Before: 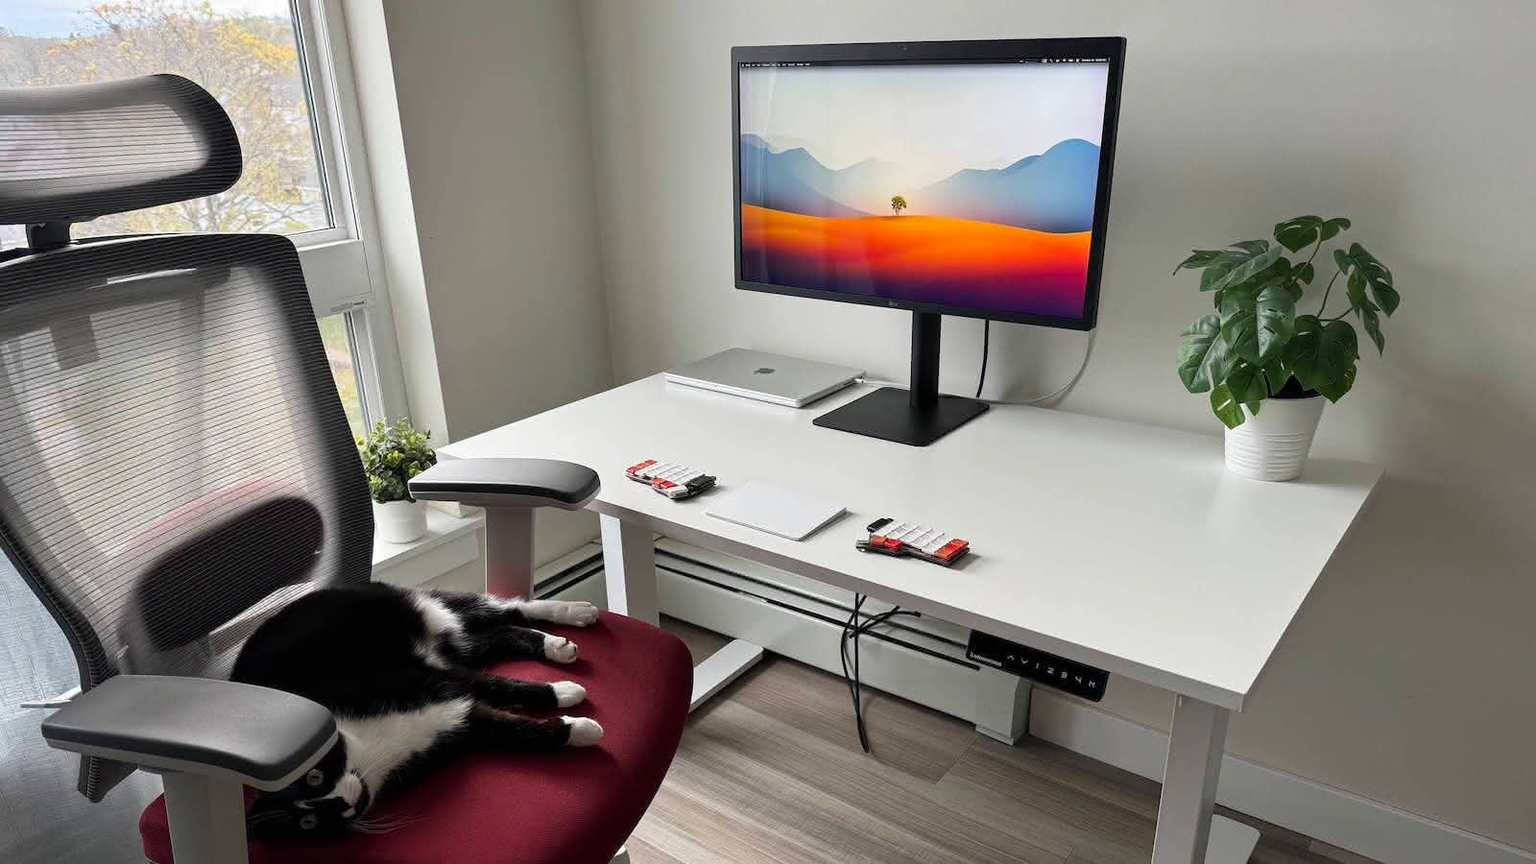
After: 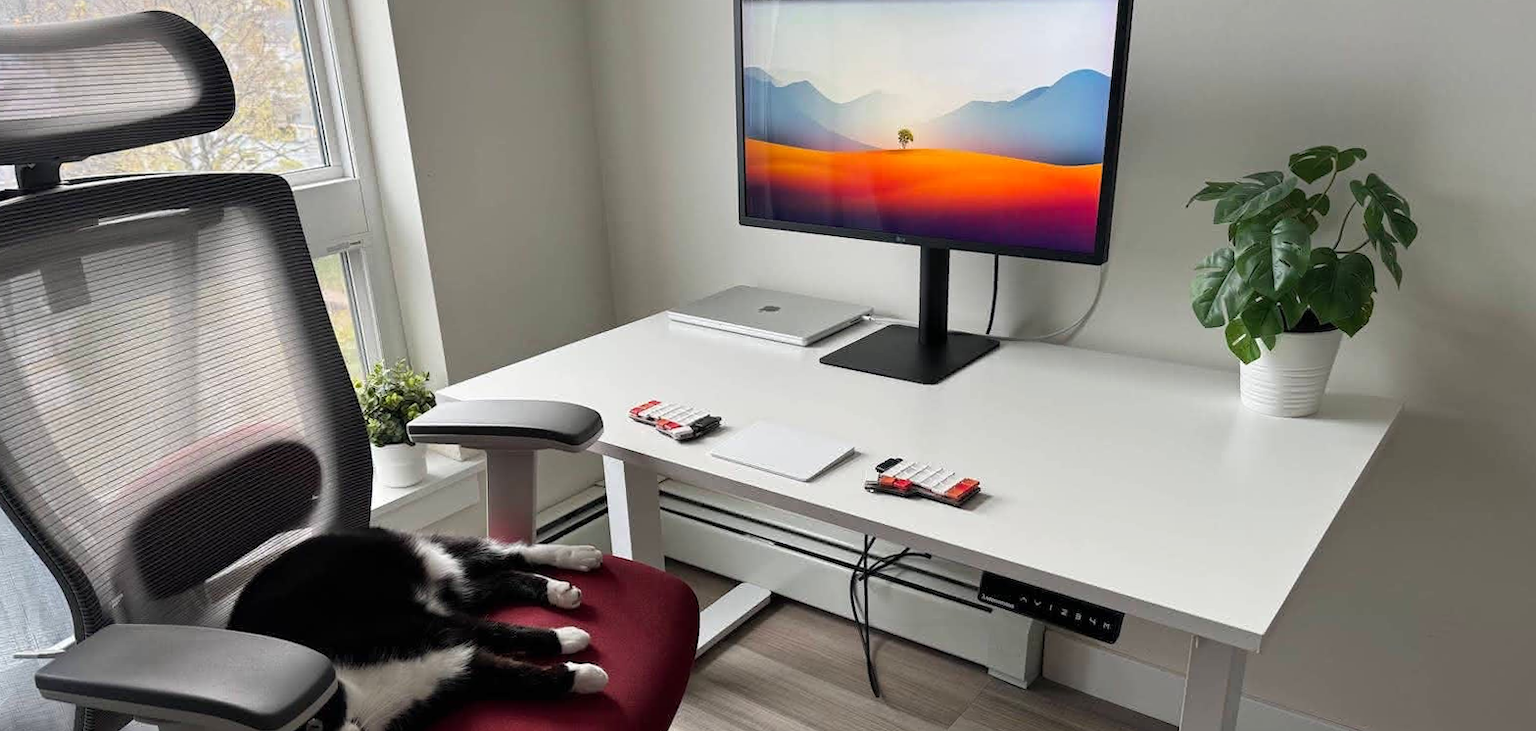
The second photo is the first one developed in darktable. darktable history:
rotate and perspective: rotation -0.45°, automatic cropping original format, crop left 0.008, crop right 0.992, crop top 0.012, crop bottom 0.988
crop: top 7.625%, bottom 8.027%
